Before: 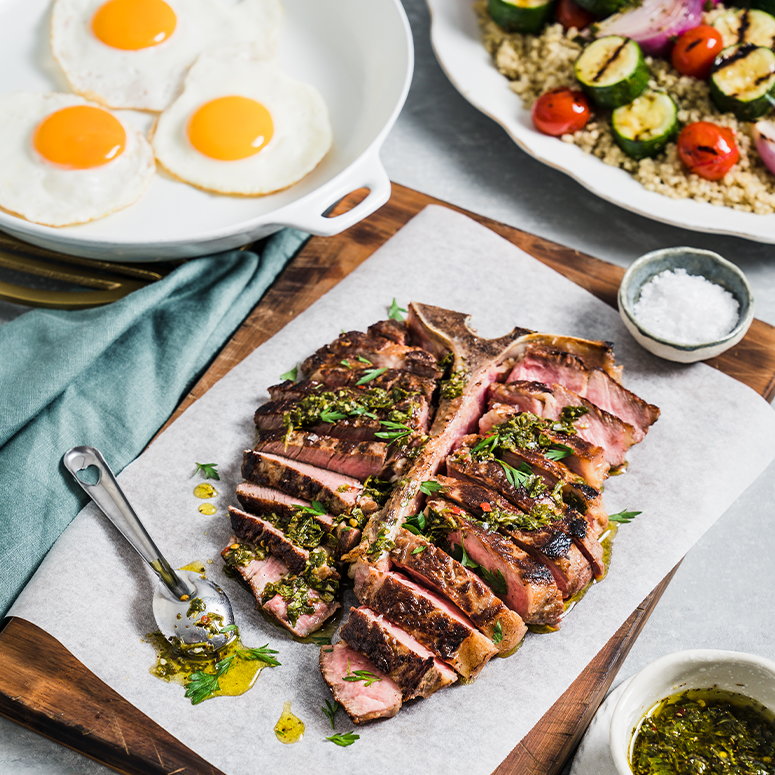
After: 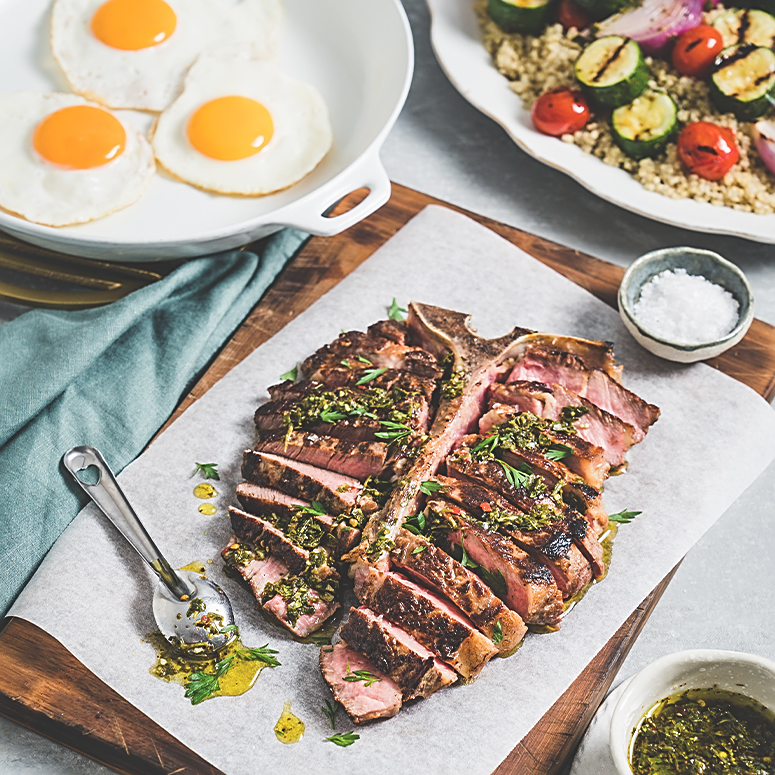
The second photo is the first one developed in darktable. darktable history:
sharpen: on, module defaults
exposure: black level correction -0.028, compensate highlight preservation false
